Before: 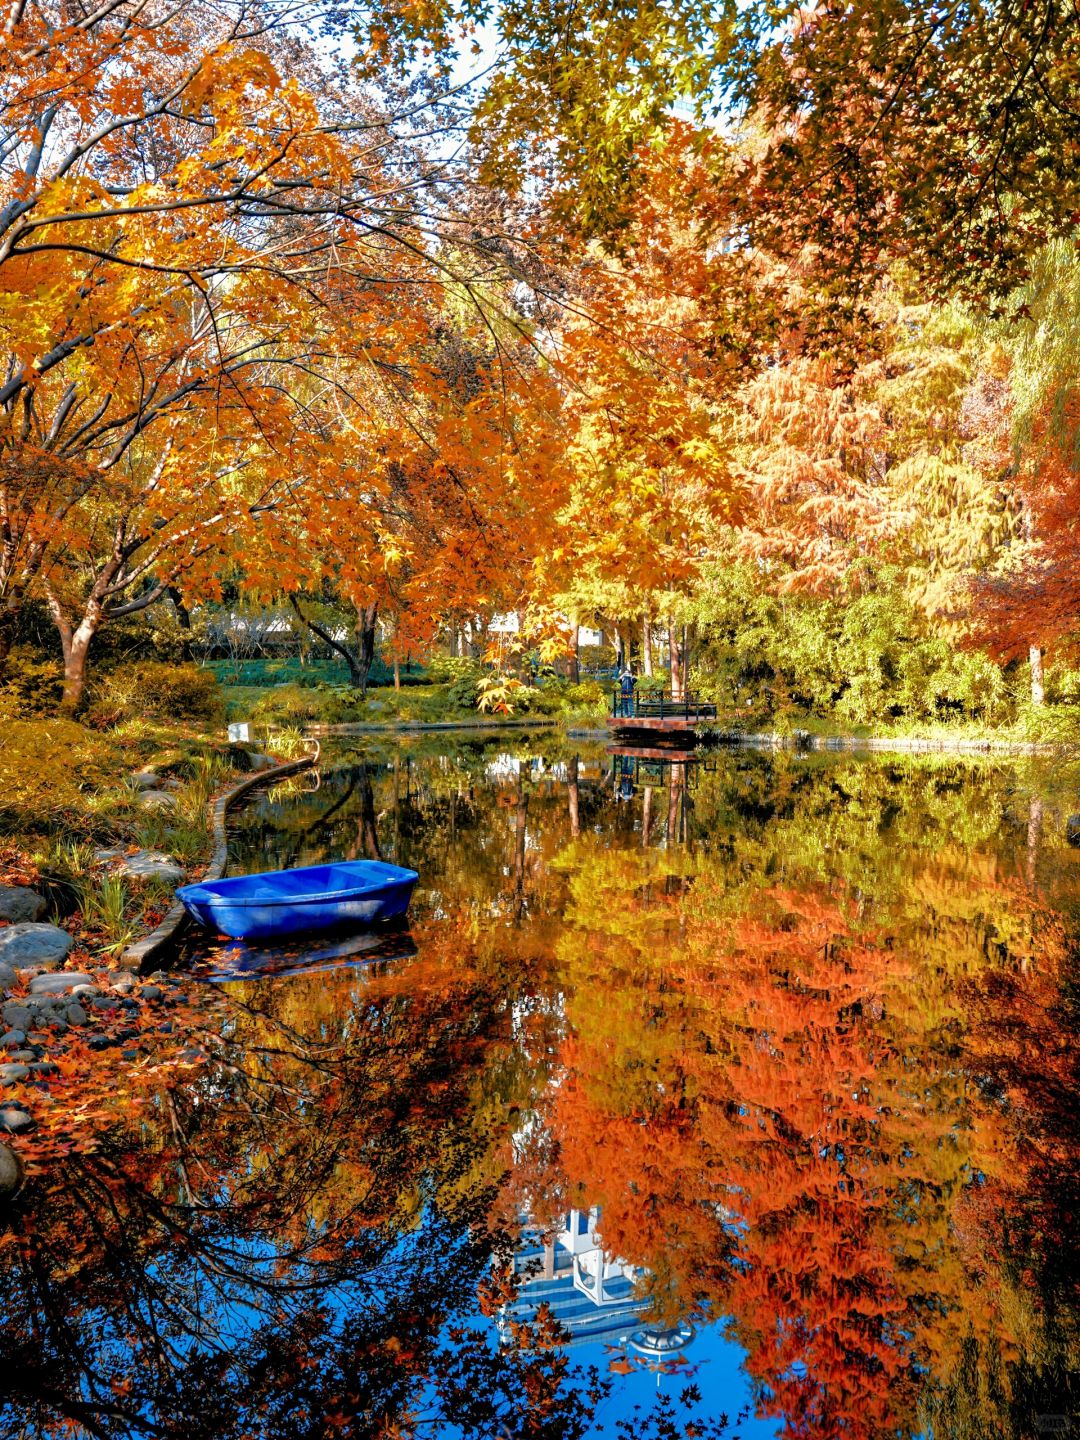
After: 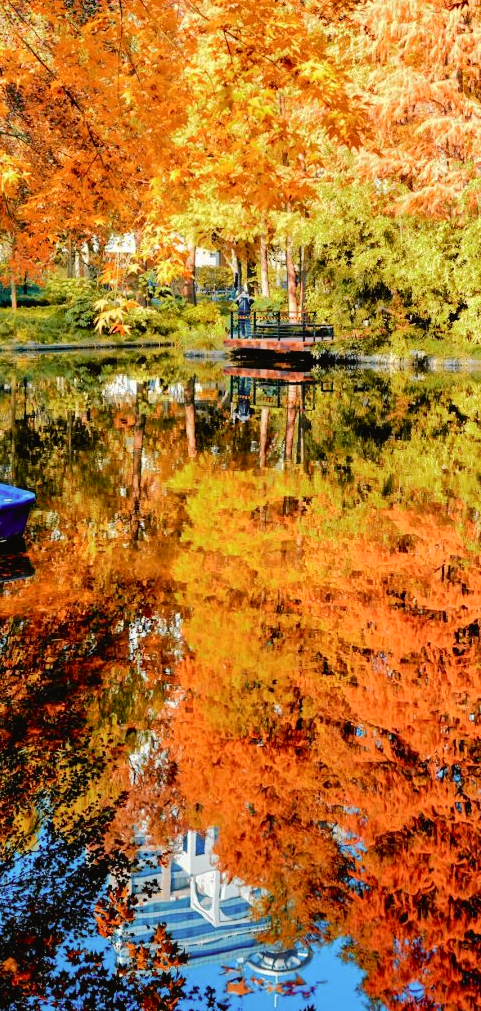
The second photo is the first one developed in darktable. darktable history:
base curve: curves: ch0 [(0, 0) (0.235, 0.266) (0.503, 0.496) (0.786, 0.72) (1, 1)], preserve colors none
crop: left 35.488%, top 26.355%, right 19.921%, bottom 3.409%
tone curve: curves: ch0 [(0, 0.019) (0.066, 0.054) (0.184, 0.184) (0.369, 0.417) (0.501, 0.586) (0.617, 0.71) (0.743, 0.787) (0.997, 0.997)]; ch1 [(0, 0) (0.187, 0.156) (0.388, 0.372) (0.437, 0.428) (0.474, 0.472) (0.499, 0.5) (0.521, 0.514) (0.548, 0.567) (0.6, 0.629) (0.82, 0.831) (1, 1)]; ch2 [(0, 0) (0.234, 0.227) (0.352, 0.372) (0.459, 0.484) (0.5, 0.505) (0.518, 0.516) (0.529, 0.541) (0.56, 0.594) (0.607, 0.644) (0.74, 0.771) (0.858, 0.873) (0.999, 0.994)], color space Lab, independent channels, preserve colors none
